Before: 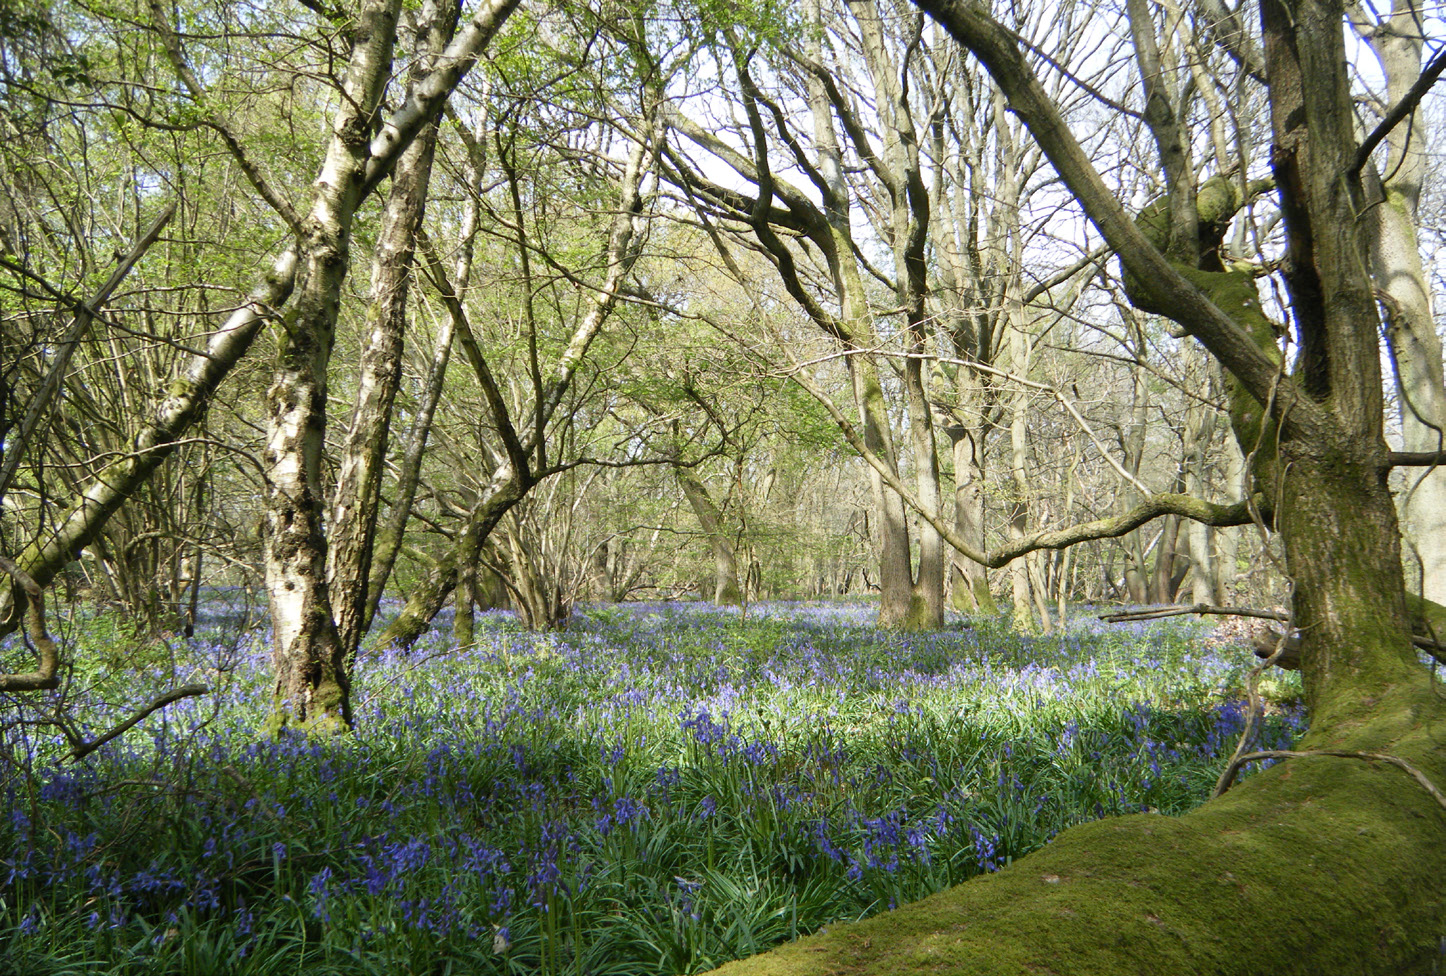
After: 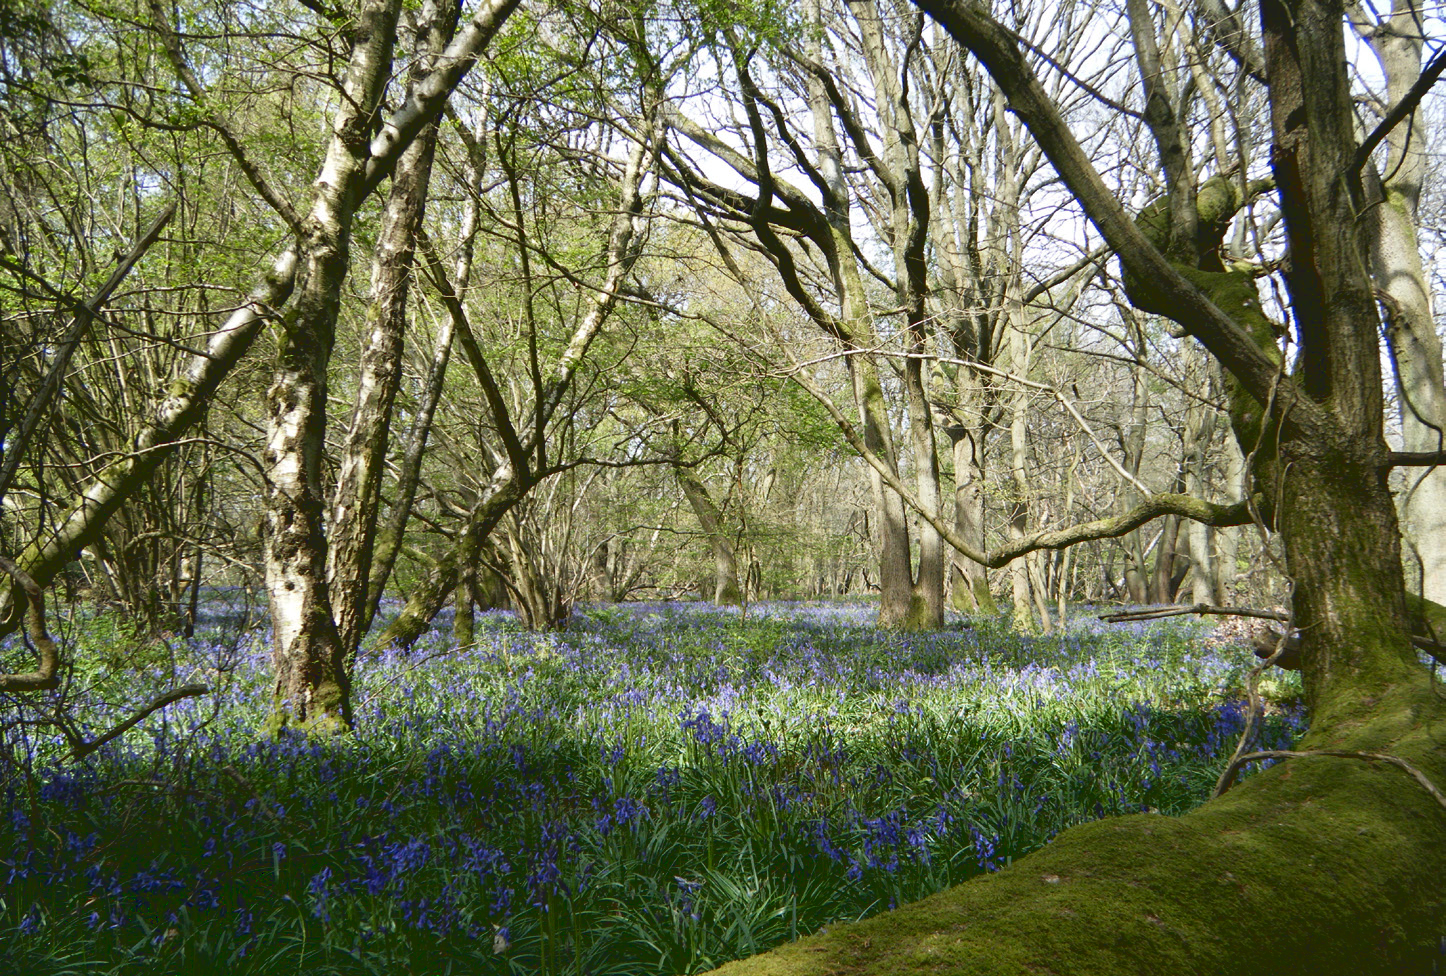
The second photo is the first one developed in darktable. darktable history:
contrast brightness saturation: brightness -0.09
tone curve: curves: ch0 [(0.122, 0.111) (1, 1)]
